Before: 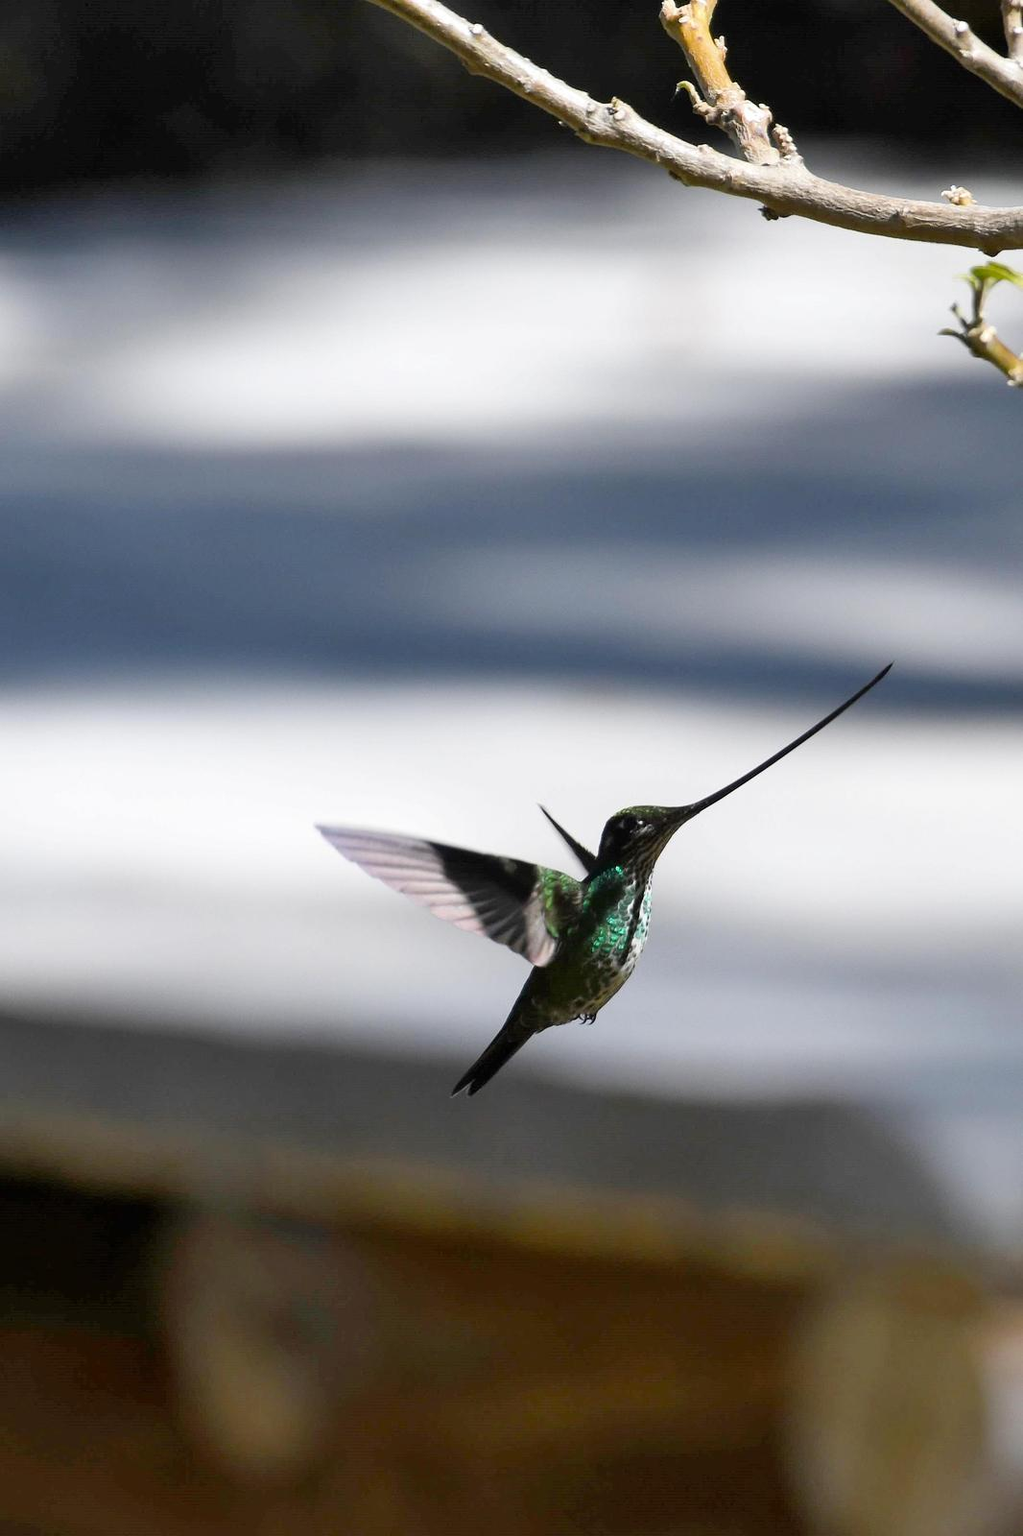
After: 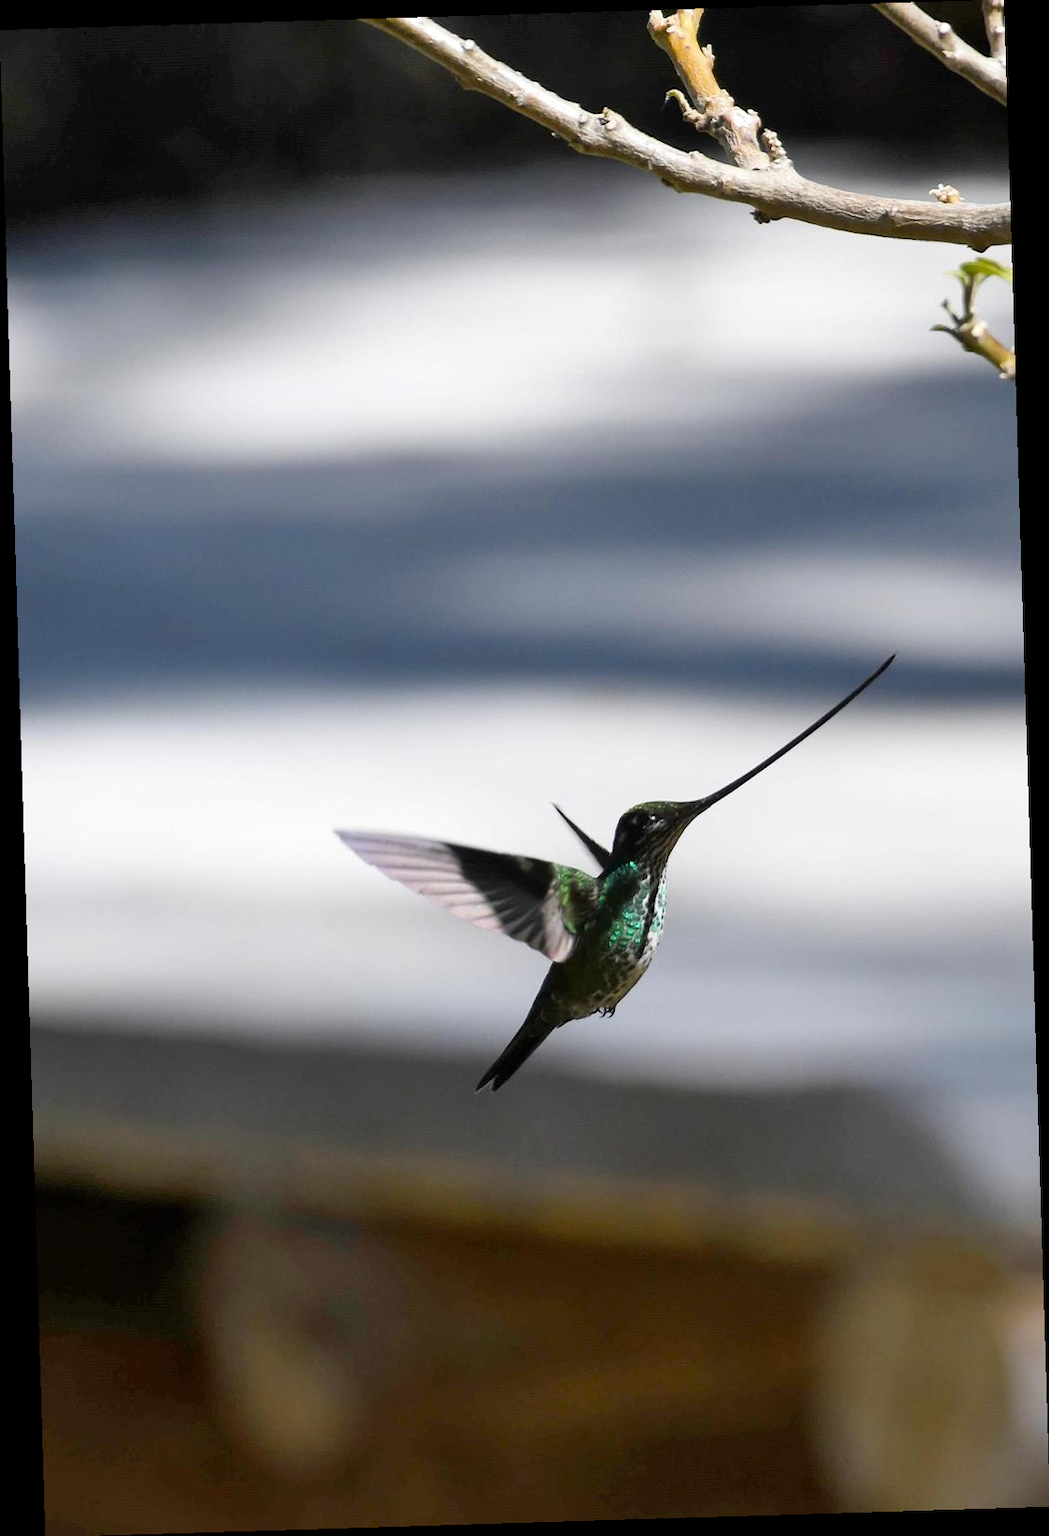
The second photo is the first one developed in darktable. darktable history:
rotate and perspective: rotation -1.75°, automatic cropping off
